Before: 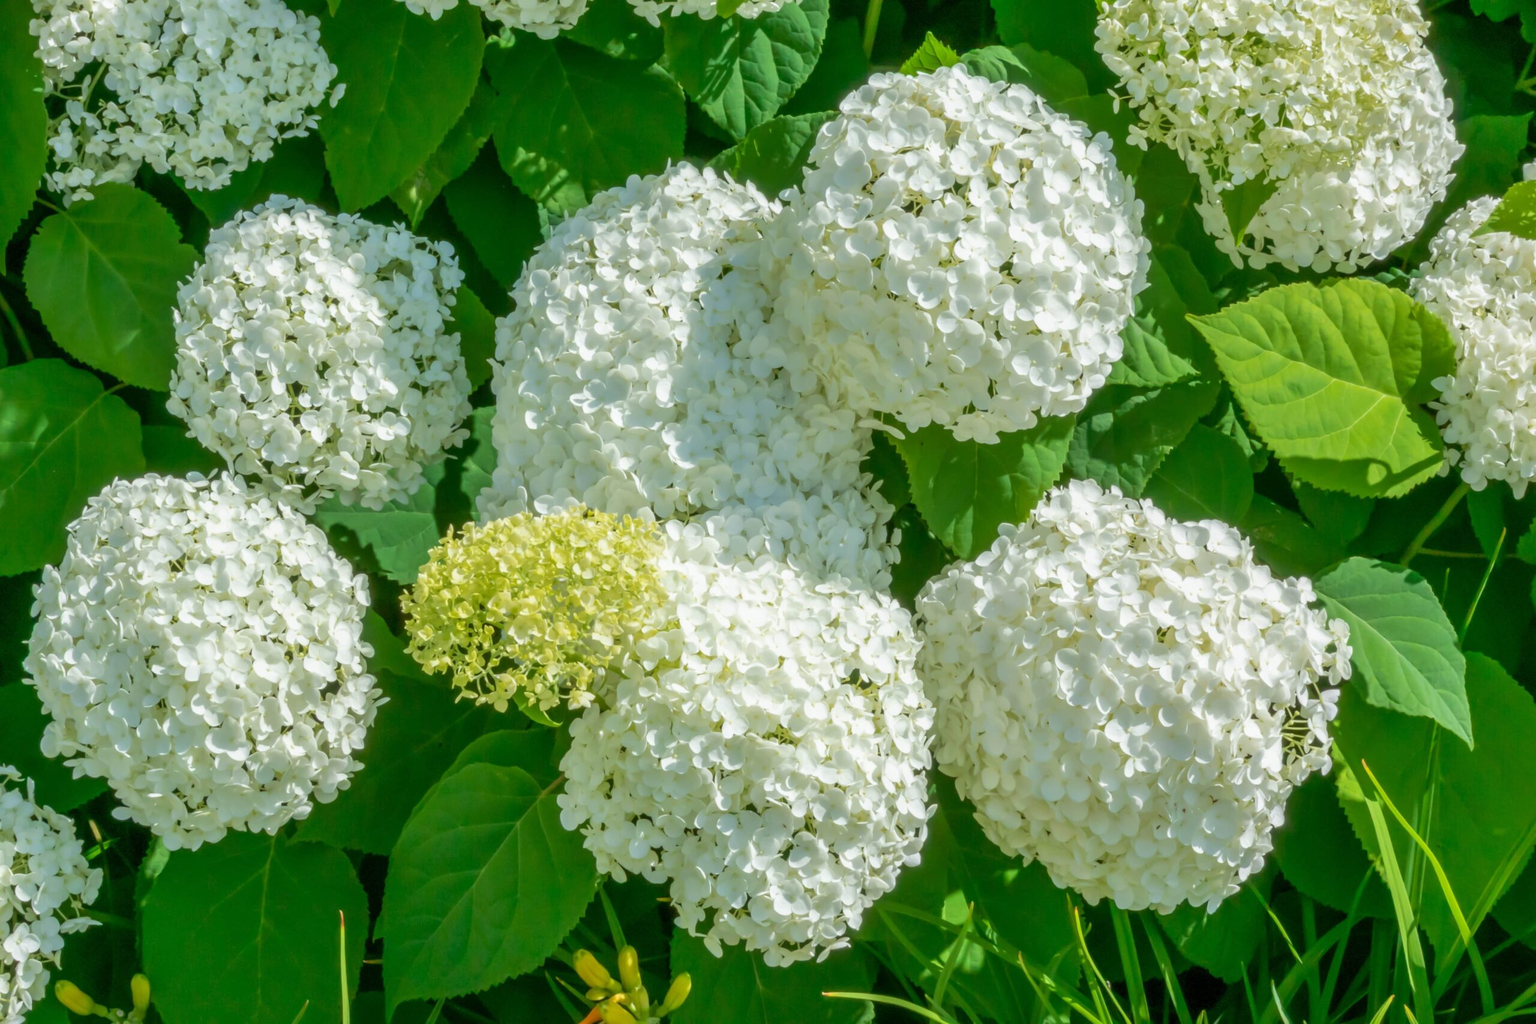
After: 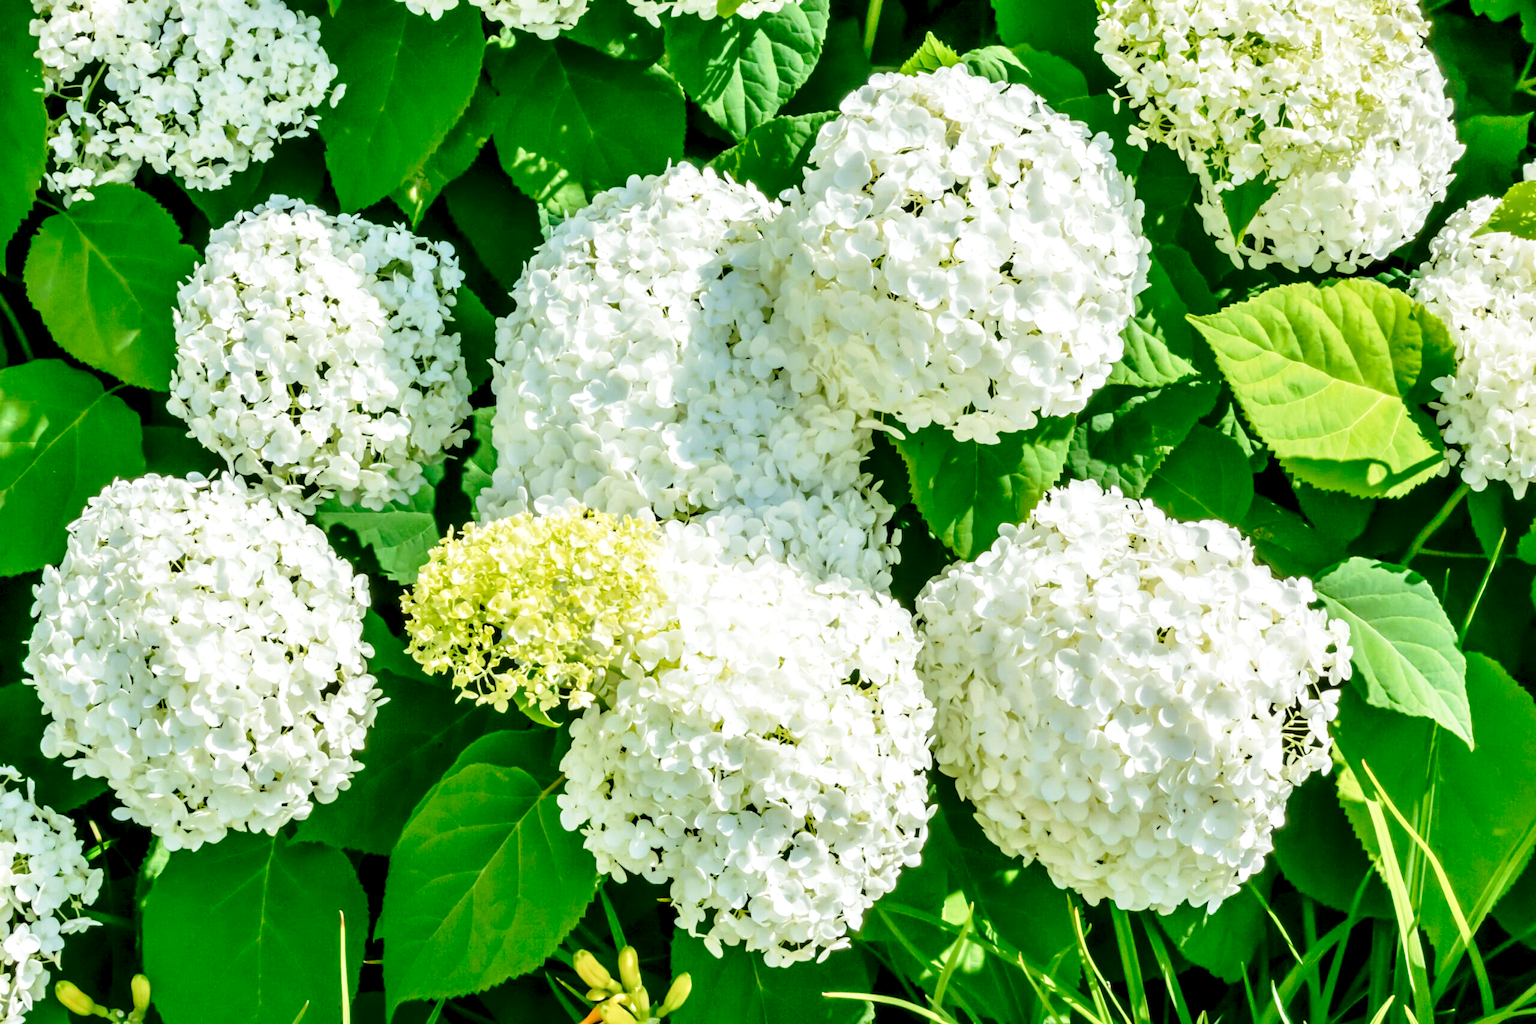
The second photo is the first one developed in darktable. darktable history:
contrast equalizer: y [[0.601, 0.6, 0.598, 0.598, 0.6, 0.601], [0.5 ×6], [0.5 ×6], [0 ×6], [0 ×6]]
base curve: curves: ch0 [(0, 0) (0.028, 0.03) (0.121, 0.232) (0.46, 0.748) (0.859, 0.968) (1, 1)], preserve colors none
